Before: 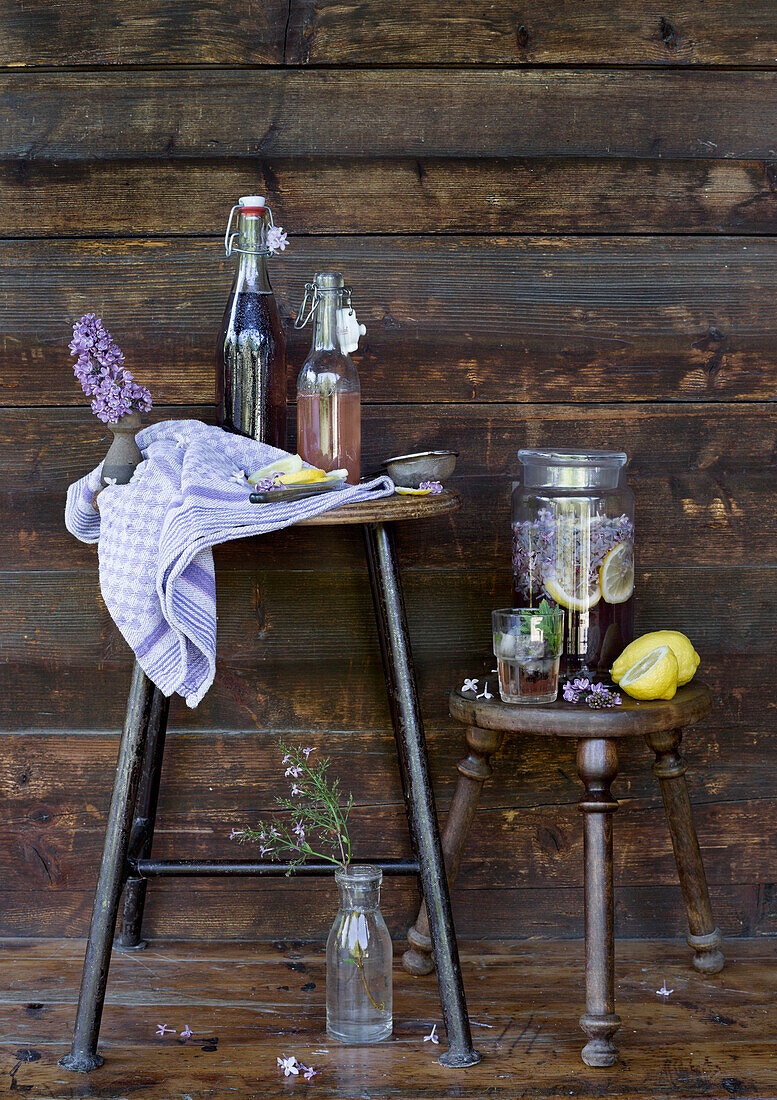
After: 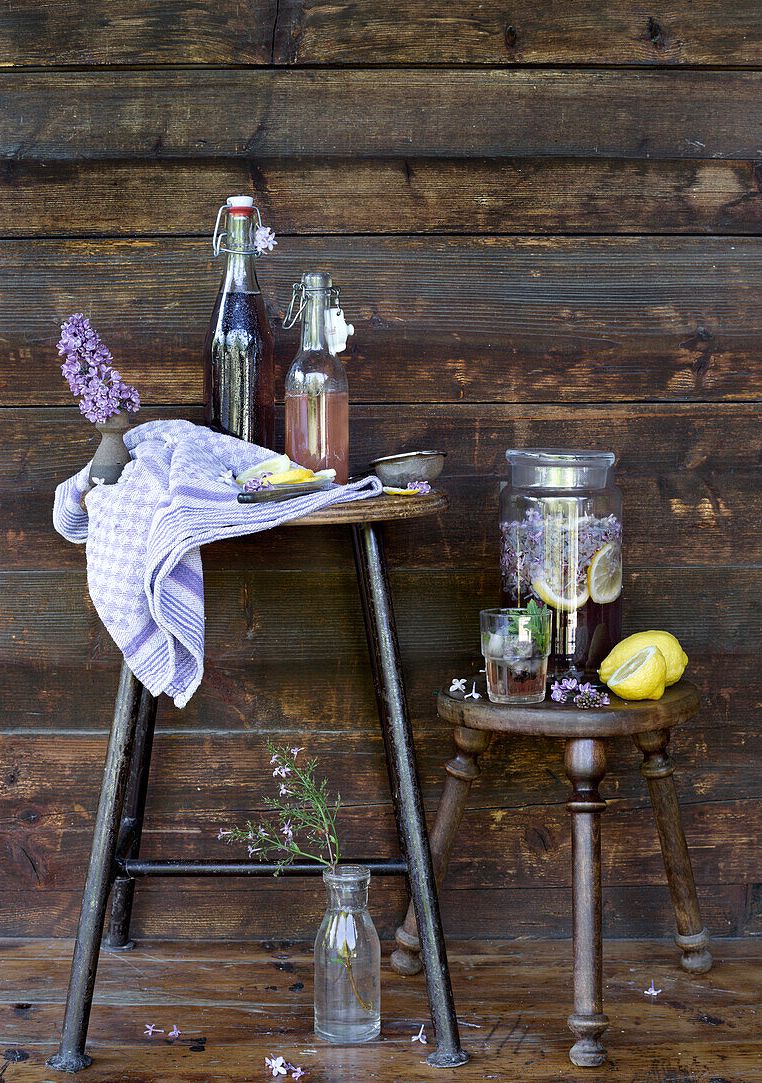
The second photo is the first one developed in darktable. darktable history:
exposure: exposure 0.202 EV, compensate exposure bias true, compensate highlight preservation false
crop: left 1.644%, right 0.27%, bottom 1.458%
